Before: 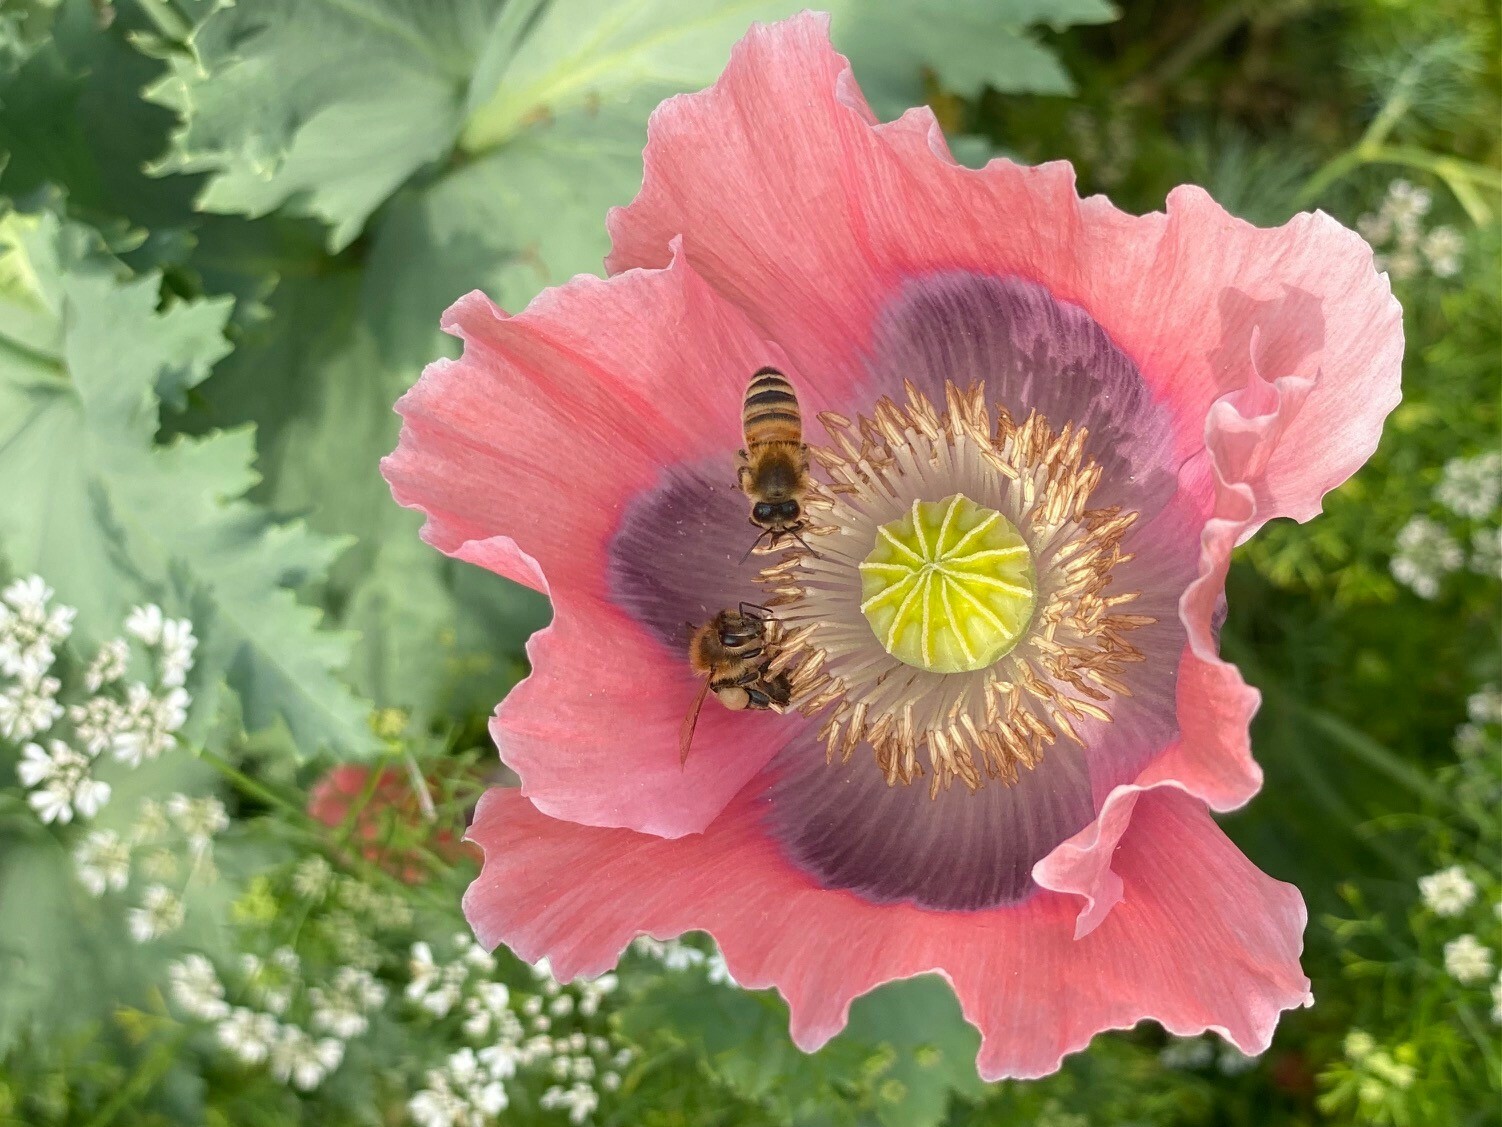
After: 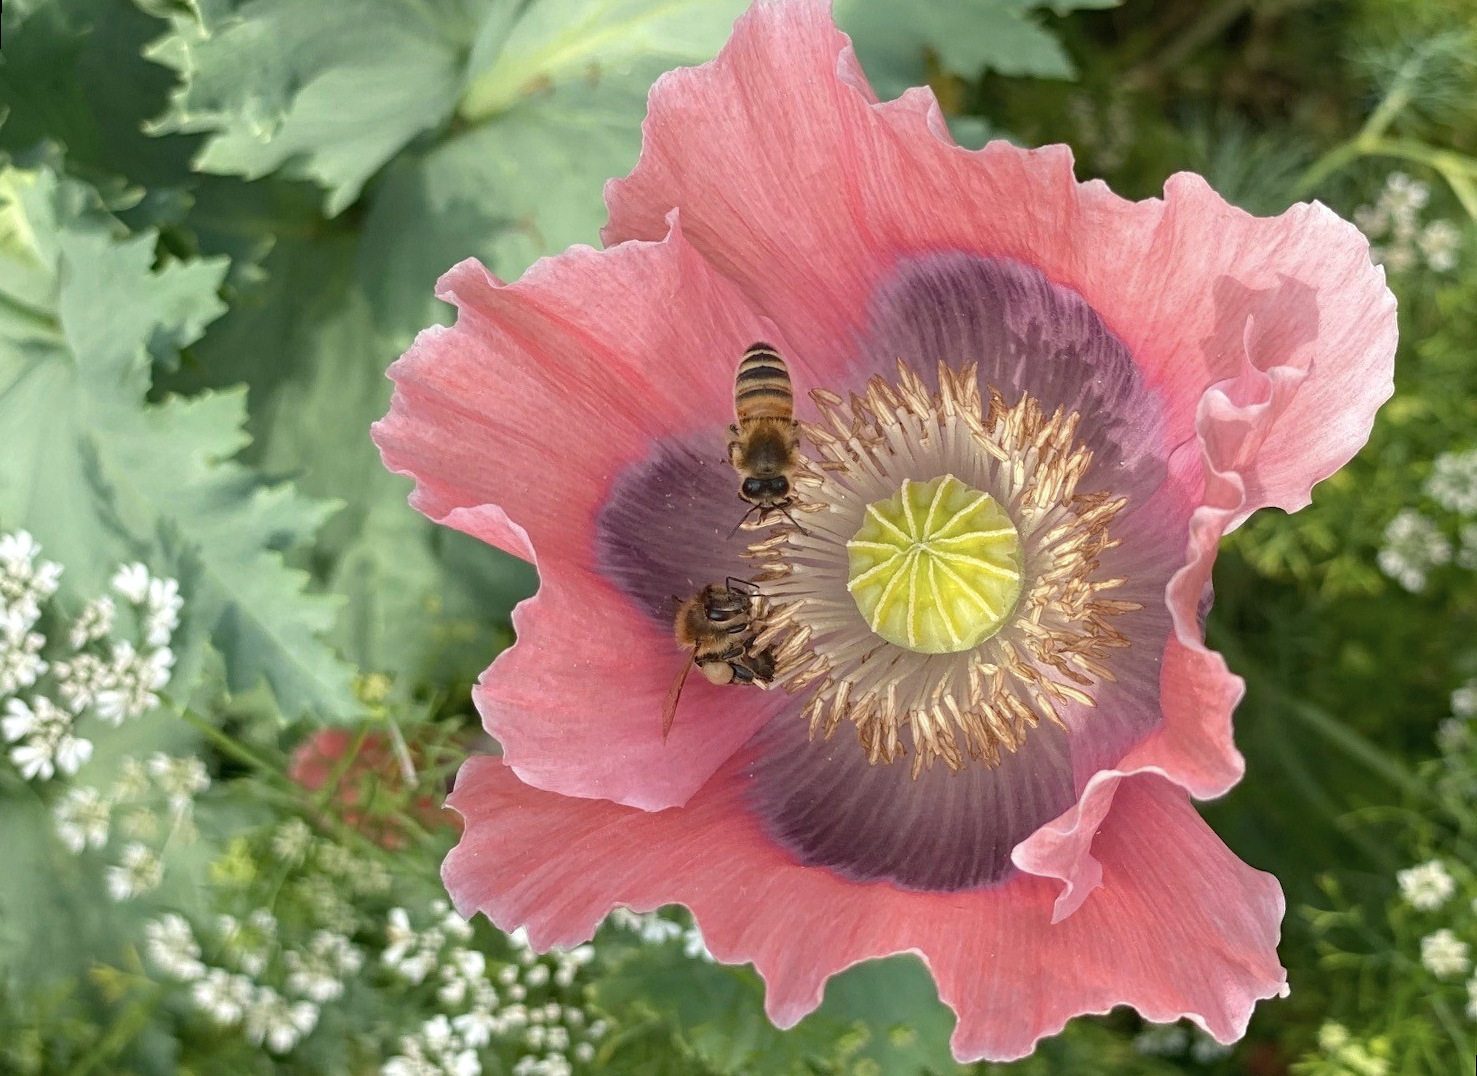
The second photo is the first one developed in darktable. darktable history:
white balance: emerald 1
color correction: saturation 0.8
haze removal: compatibility mode true, adaptive false
rotate and perspective: rotation 1.57°, crop left 0.018, crop right 0.982, crop top 0.039, crop bottom 0.961
